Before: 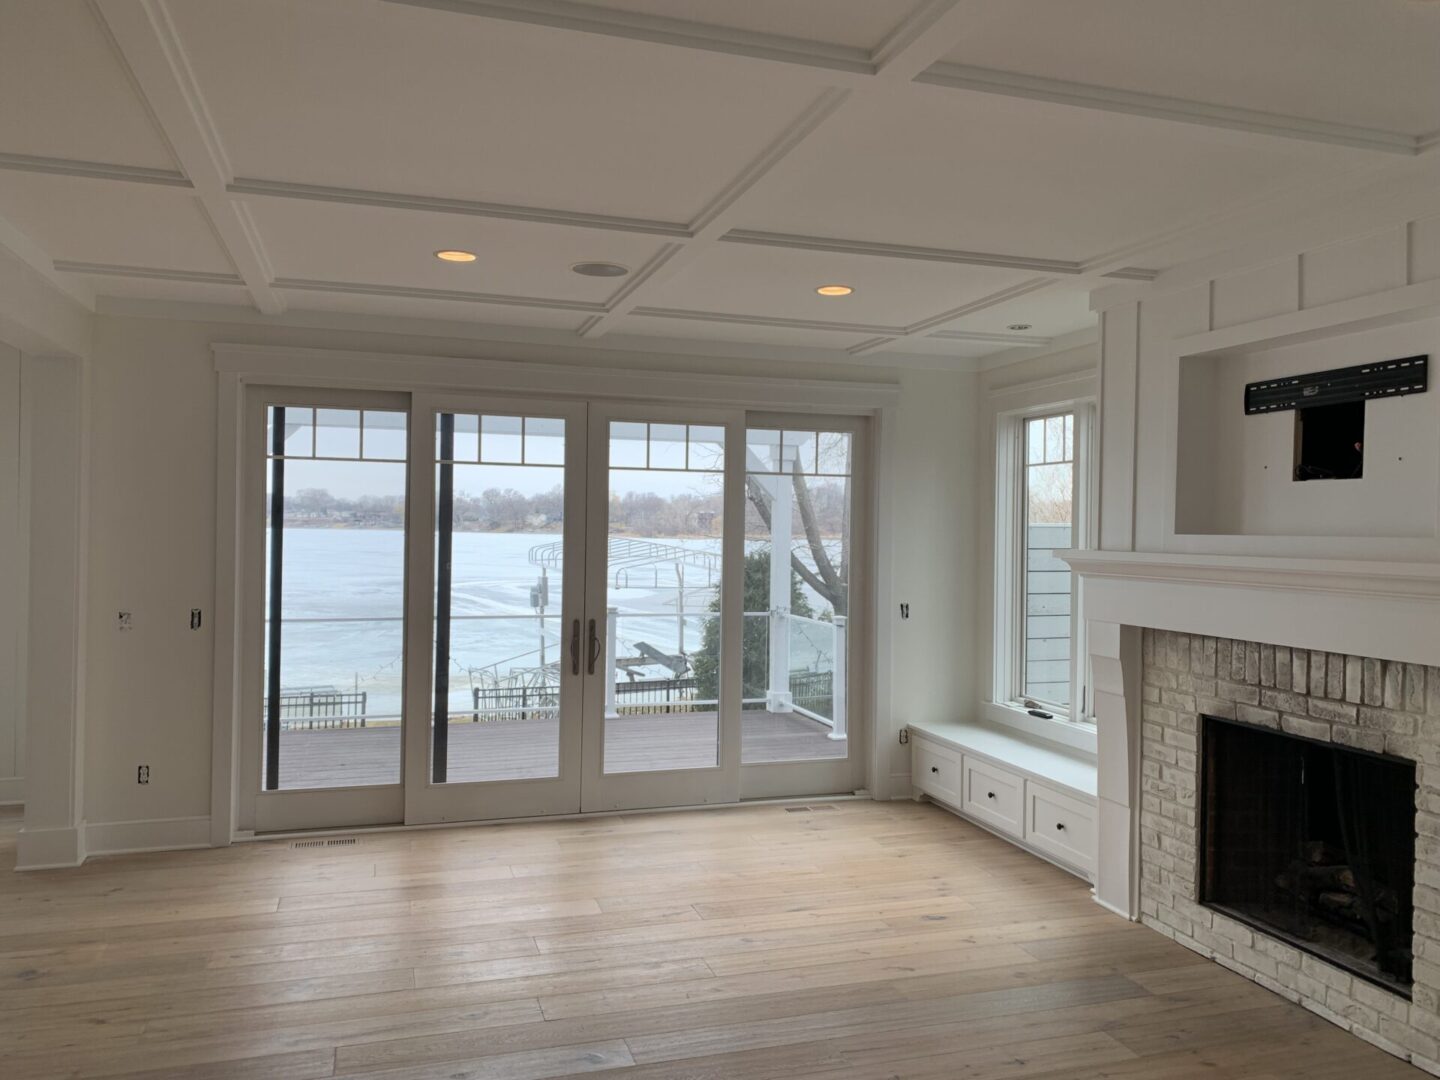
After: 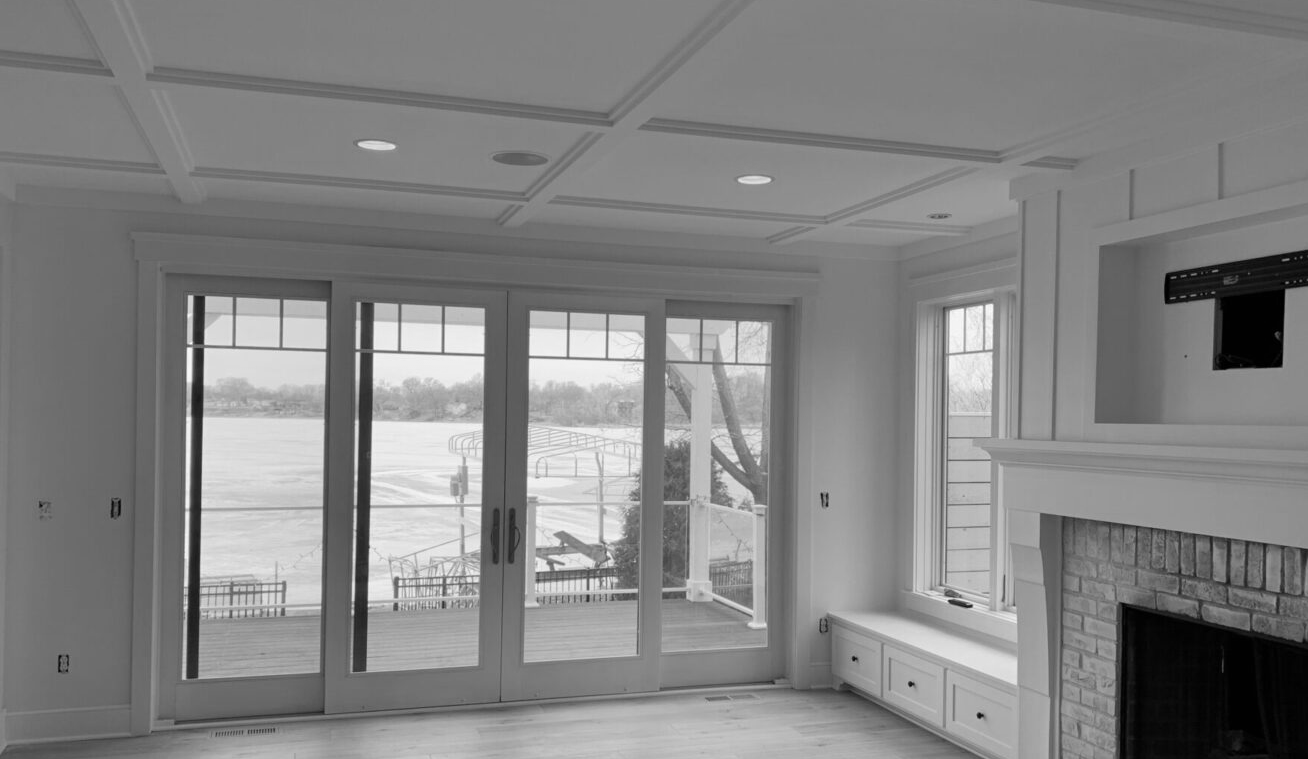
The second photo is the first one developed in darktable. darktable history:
white balance: red 0.976, blue 1.04
crop: left 5.596%, top 10.314%, right 3.534%, bottom 19.395%
monochrome: on, module defaults
